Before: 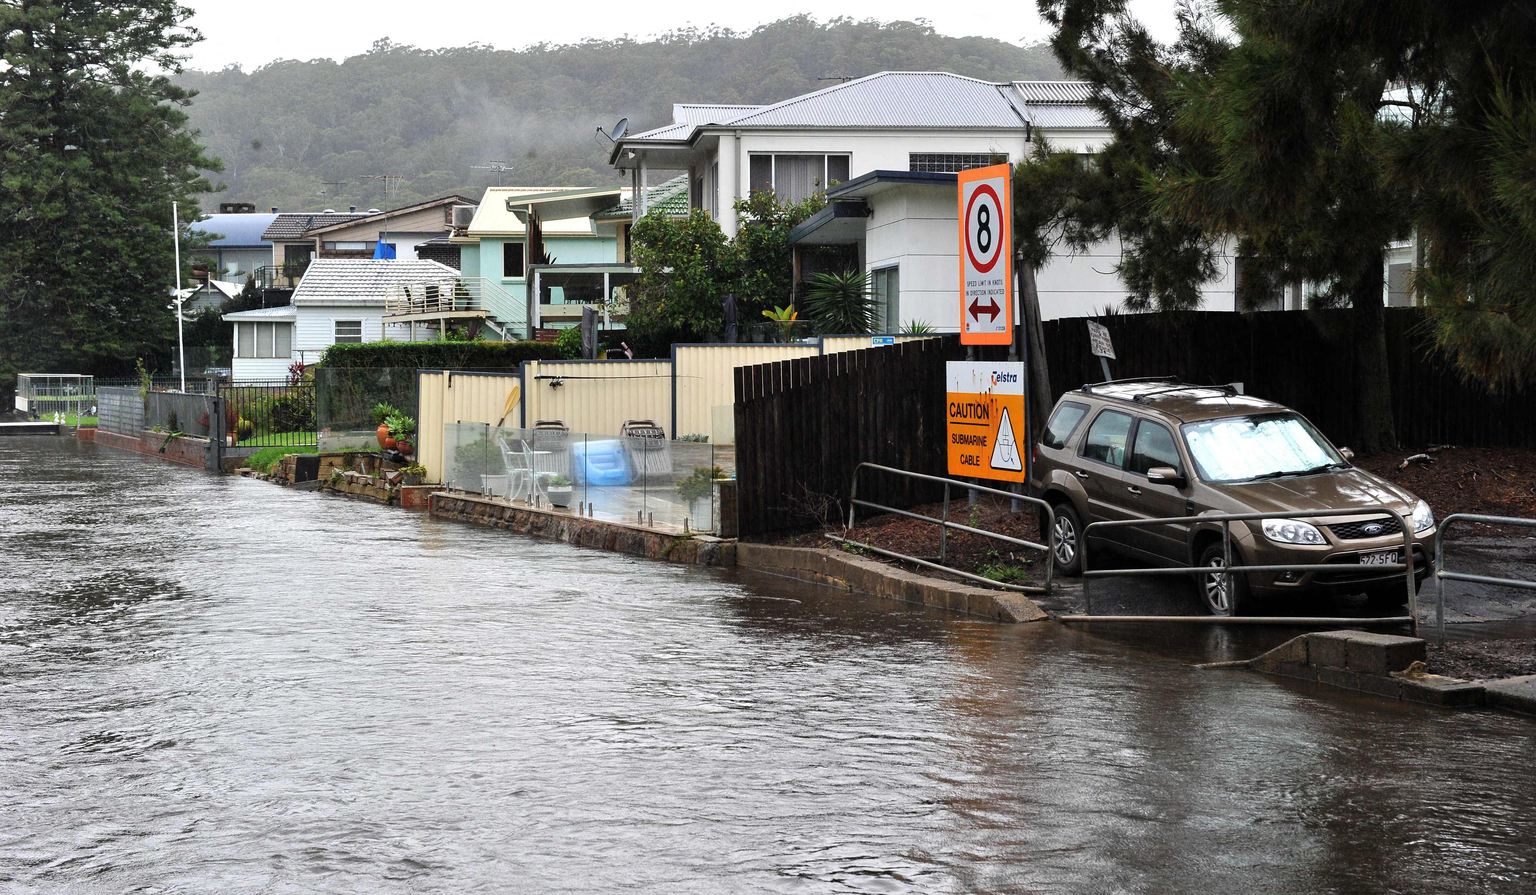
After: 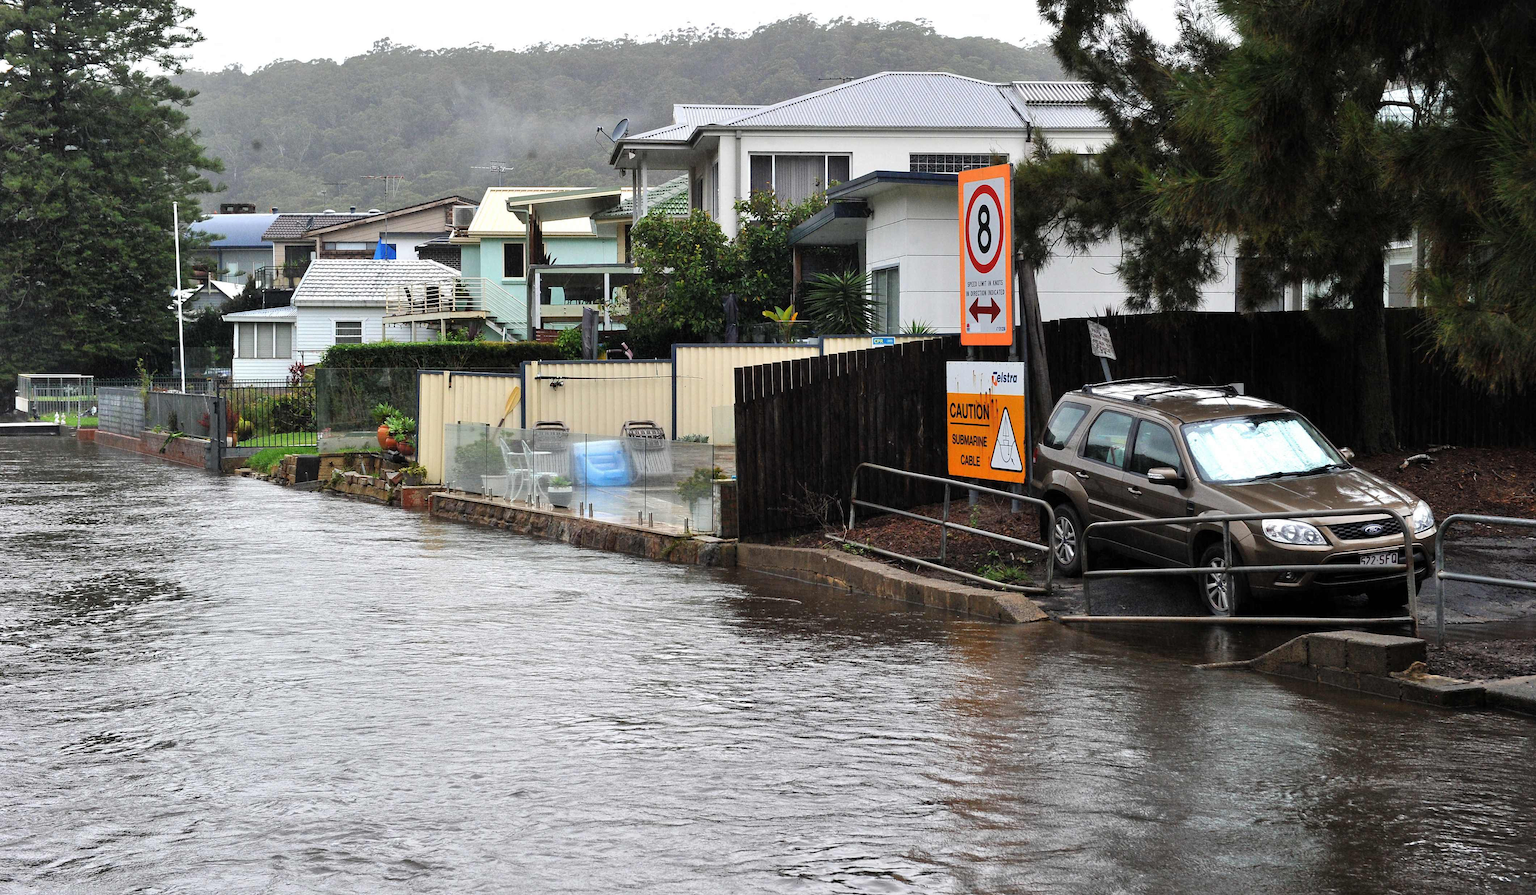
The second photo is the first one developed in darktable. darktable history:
shadows and highlights: radius 127.04, shadows 21.23, highlights -21.33, low approximation 0.01
